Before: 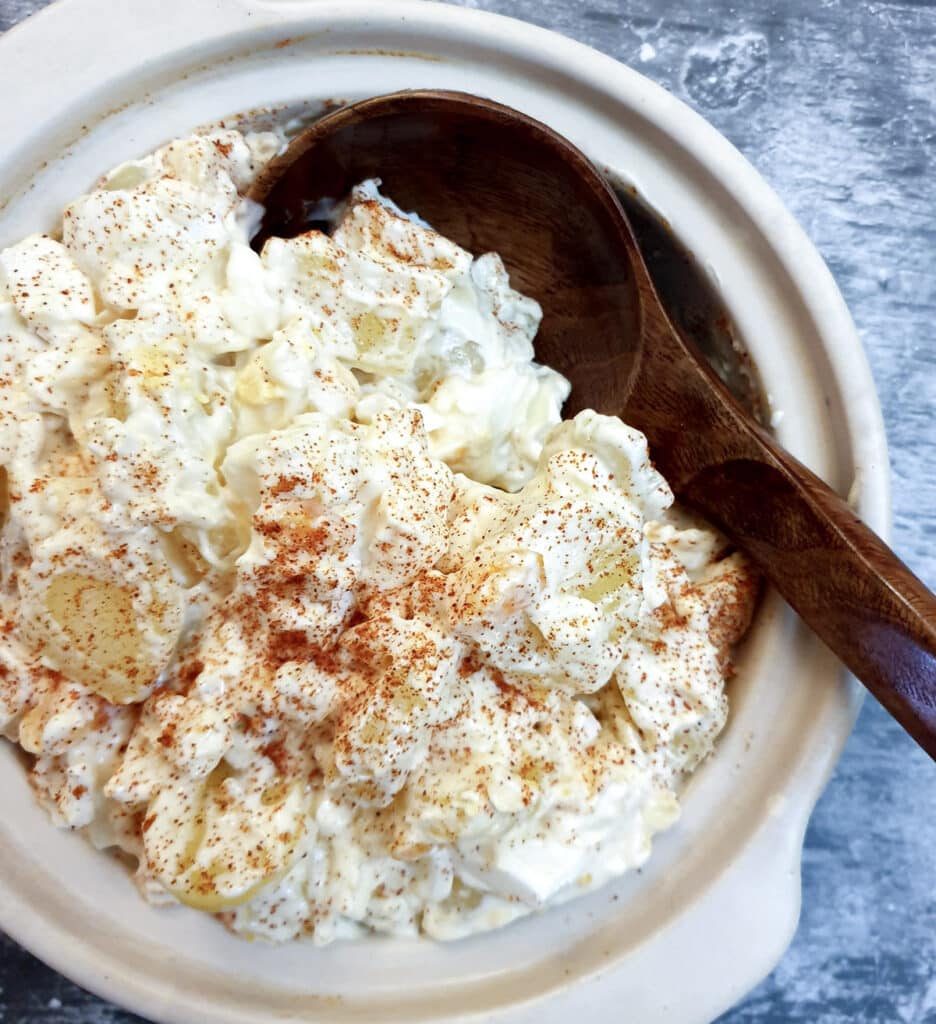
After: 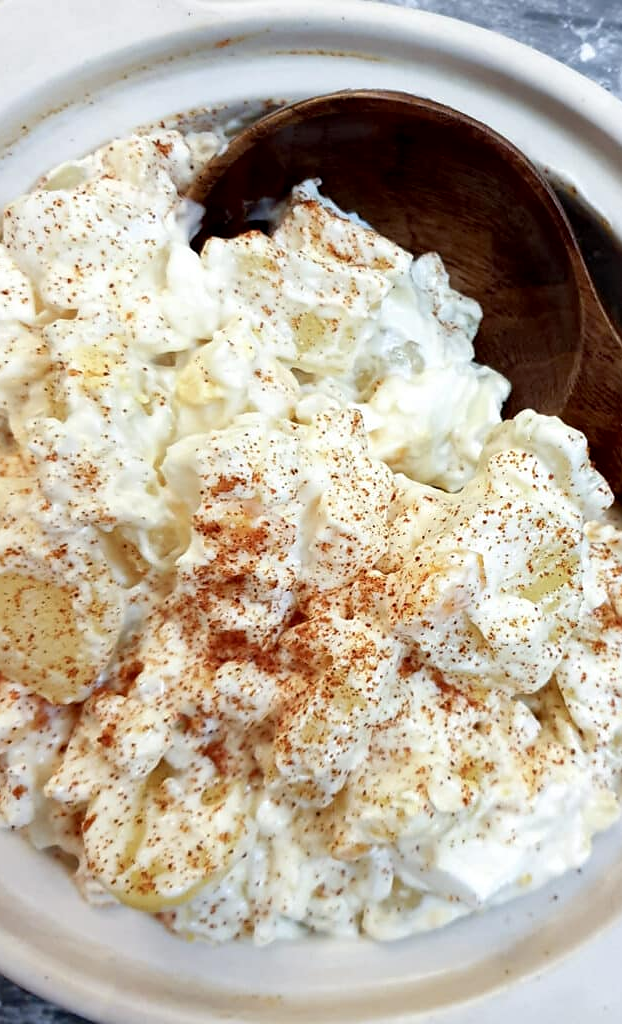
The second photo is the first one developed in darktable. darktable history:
sharpen: radius 1.558, amount 0.368, threshold 1.307
exposure: black level correction 0.002, compensate highlight preservation false
crop and rotate: left 6.497%, right 26.966%
